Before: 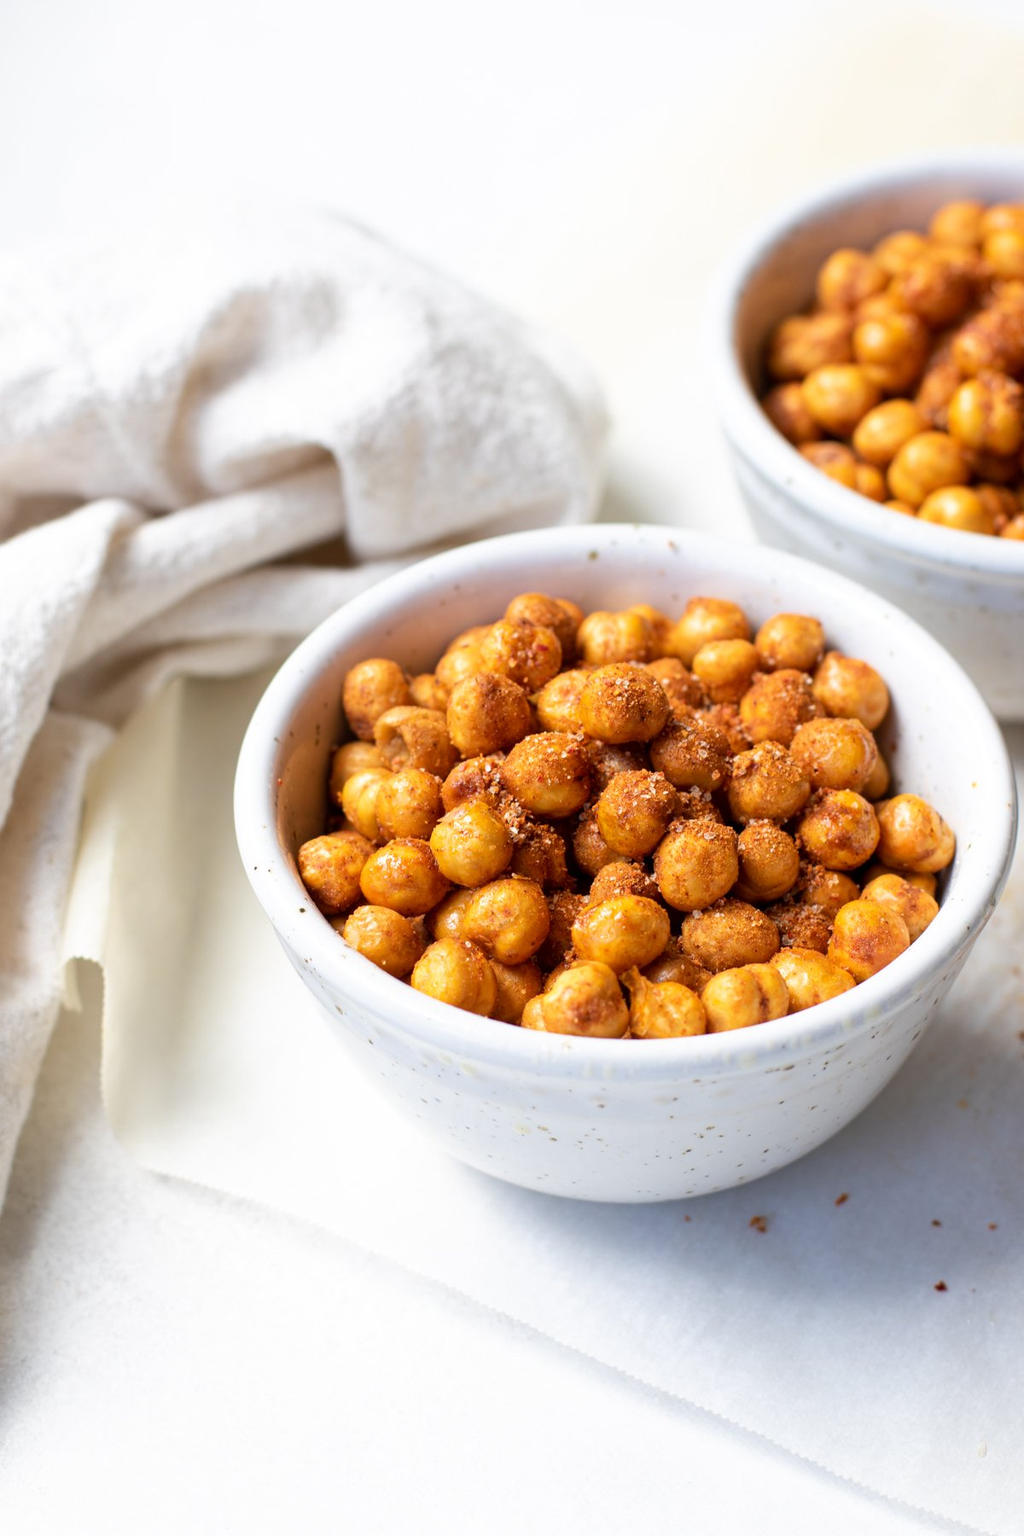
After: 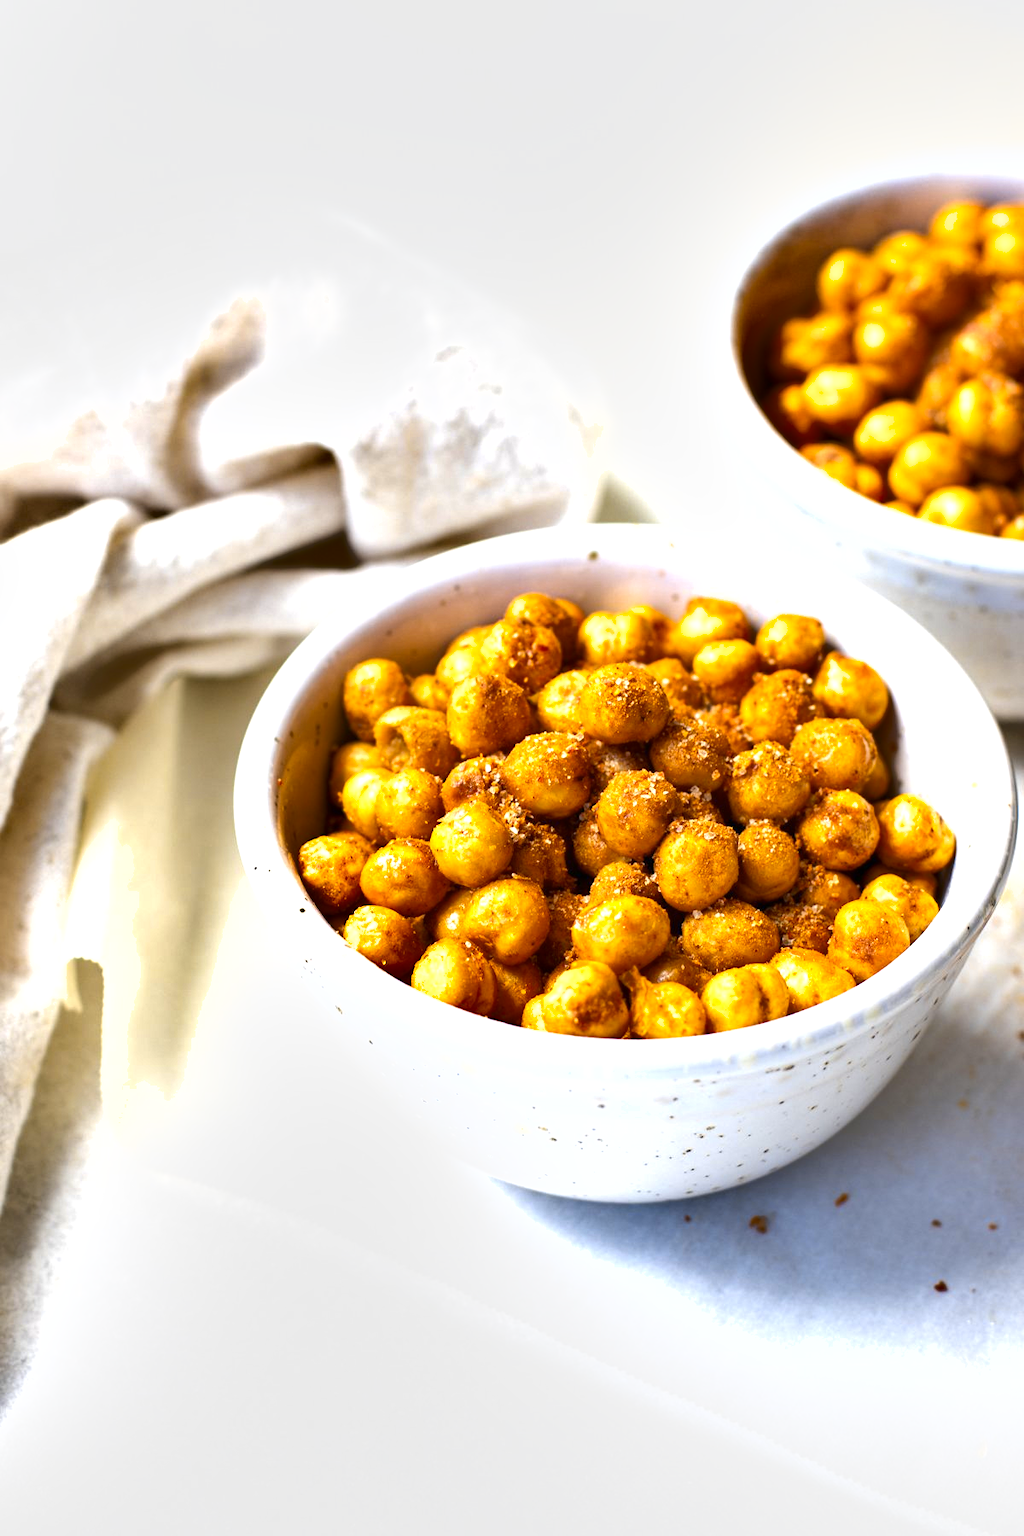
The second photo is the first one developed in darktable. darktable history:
shadows and highlights: shadows 53, soften with gaussian
color contrast: green-magenta contrast 0.85, blue-yellow contrast 1.25, unbound 0
exposure: black level correction 0, exposure 0.7 EV, compensate exposure bias true, compensate highlight preservation false
